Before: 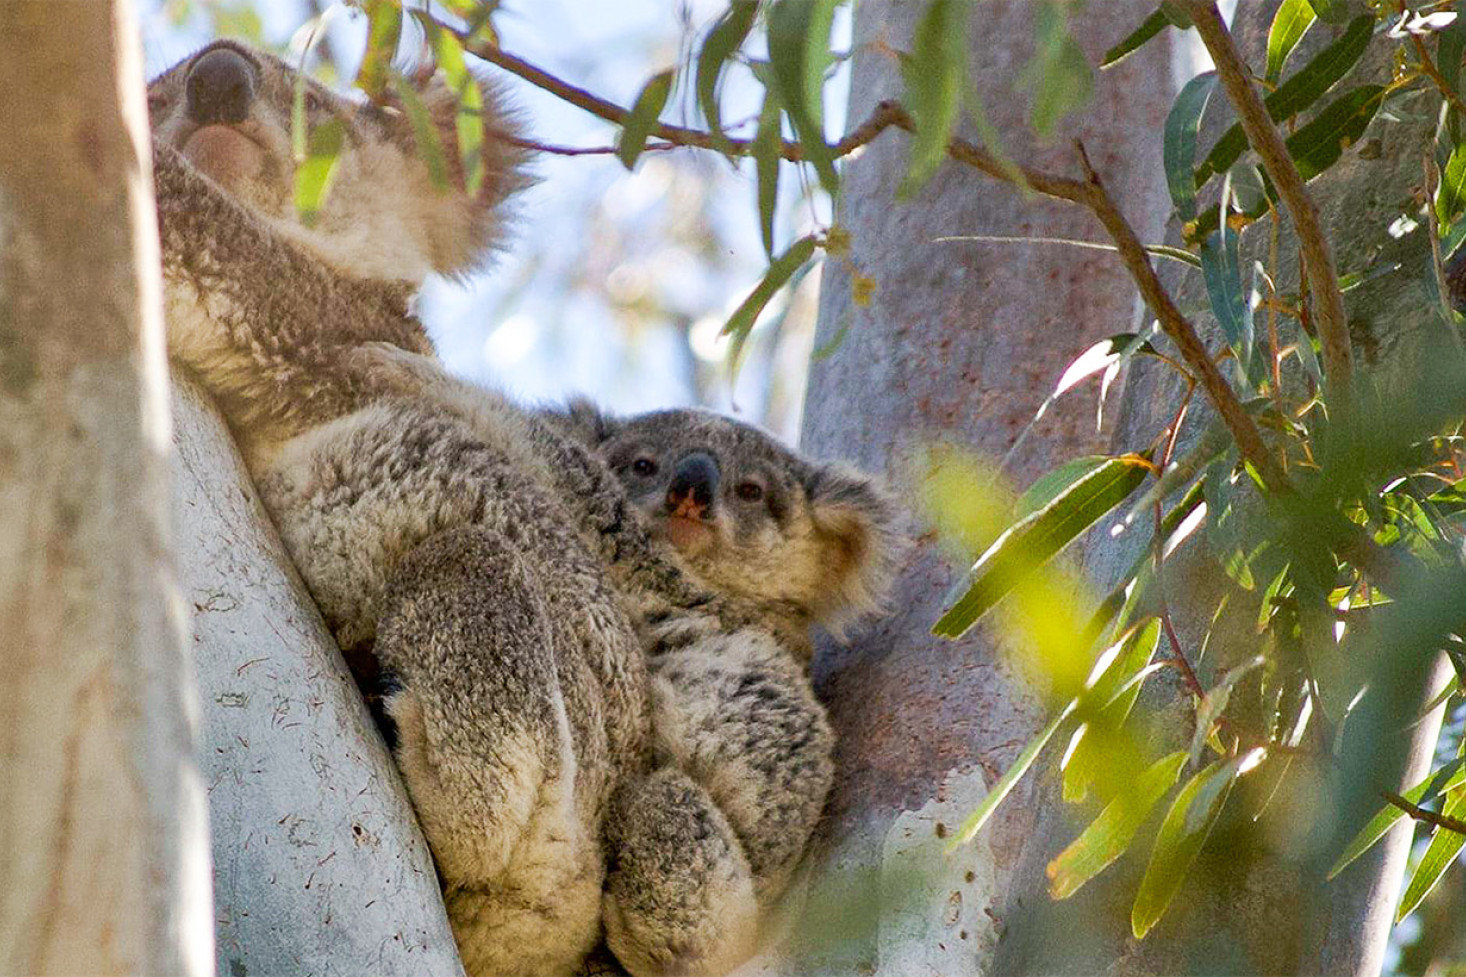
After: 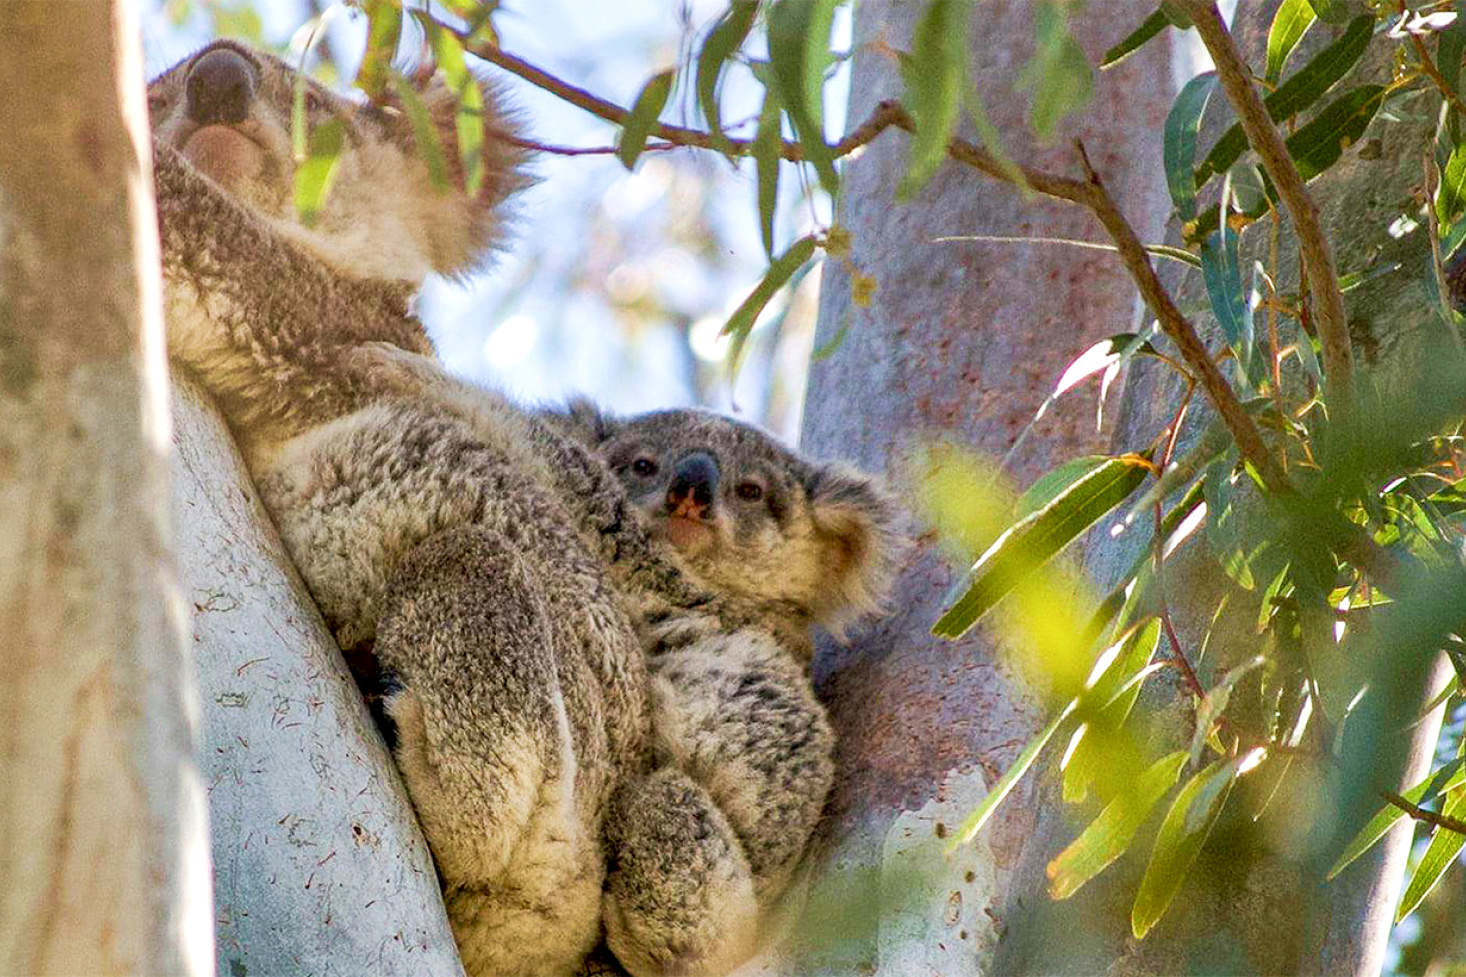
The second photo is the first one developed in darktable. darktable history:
local contrast: on, module defaults
levels: levels [0, 0.478, 1]
velvia: on, module defaults
